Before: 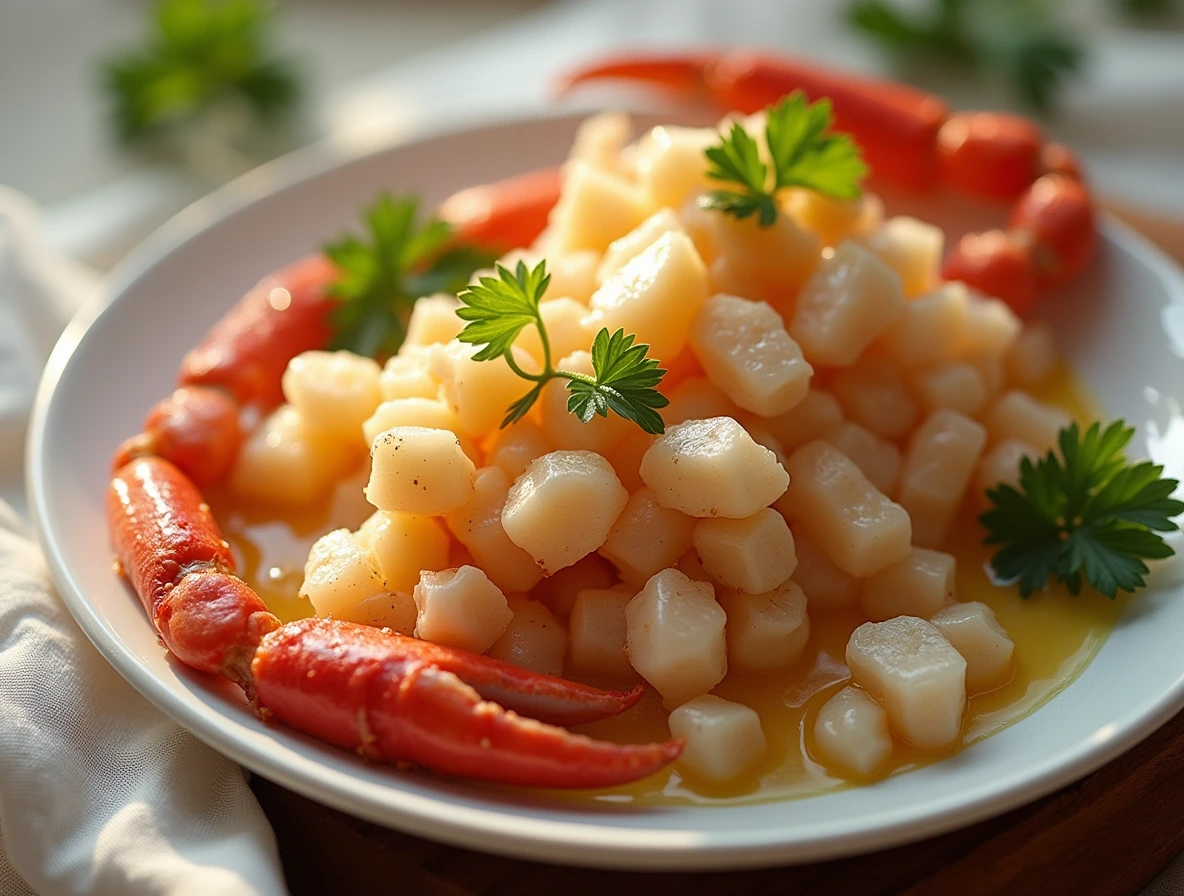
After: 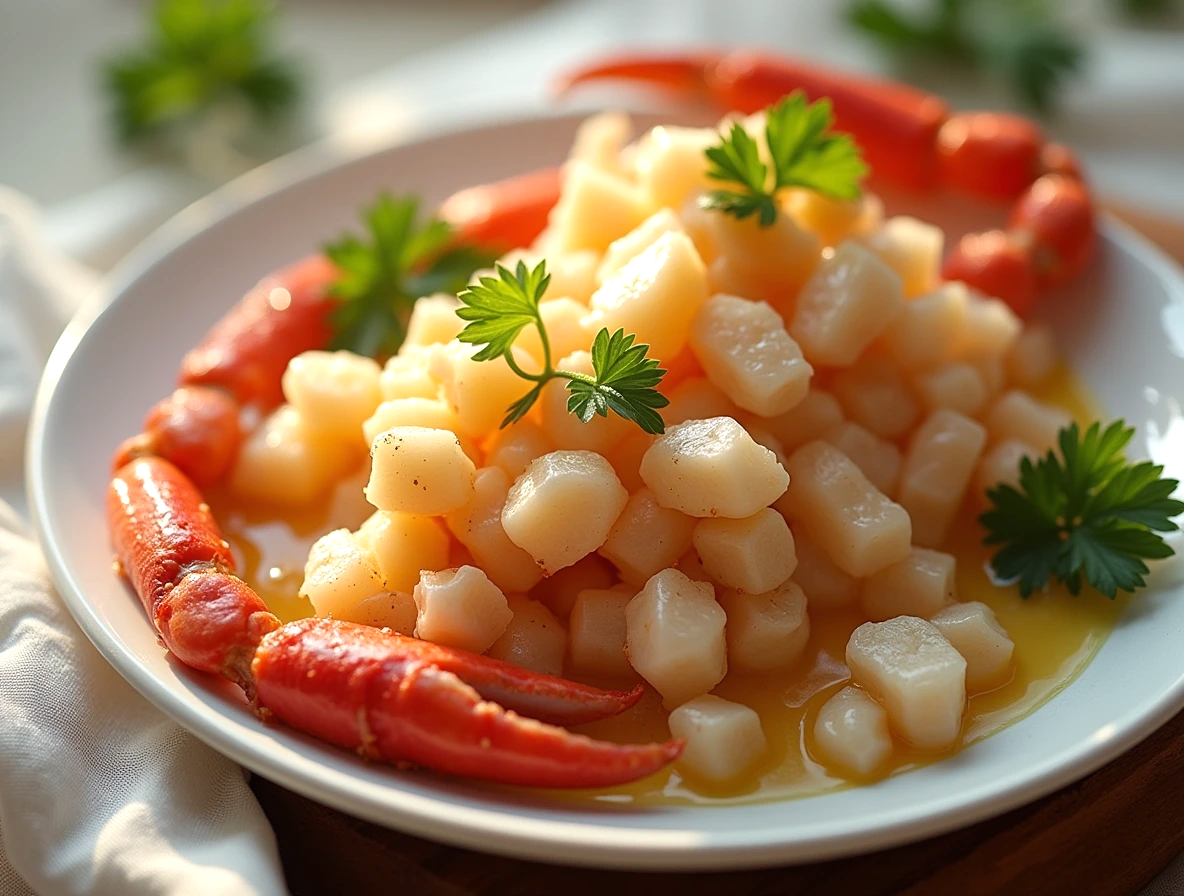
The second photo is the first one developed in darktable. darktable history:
exposure: exposure 0.196 EV, compensate highlight preservation false
